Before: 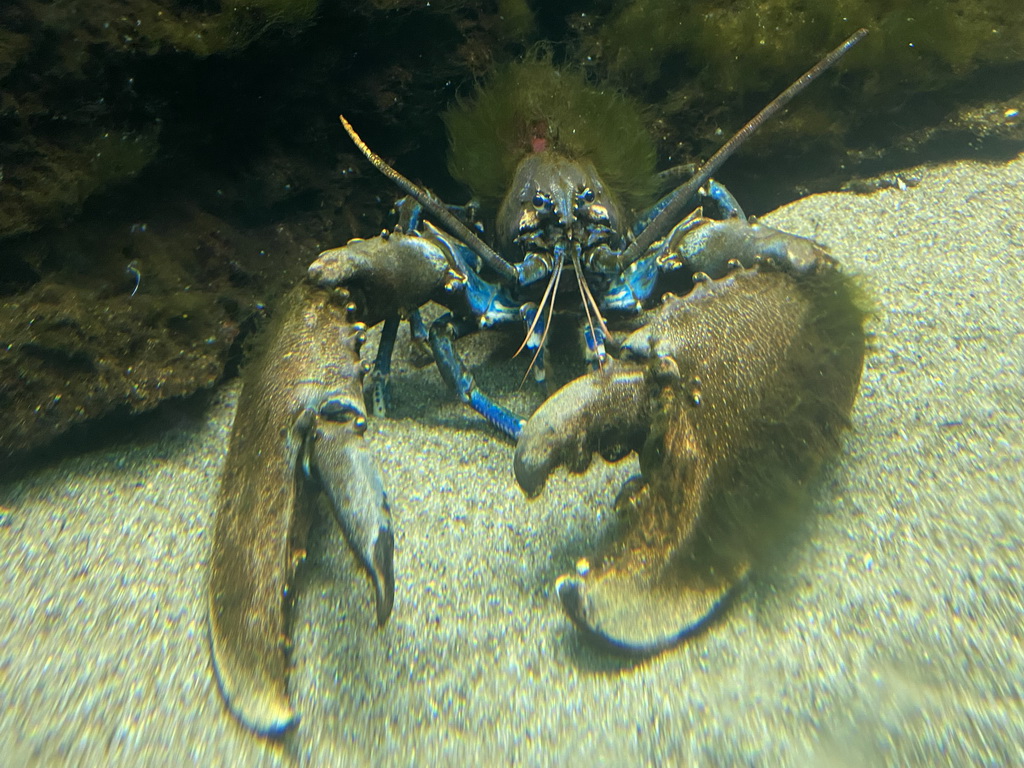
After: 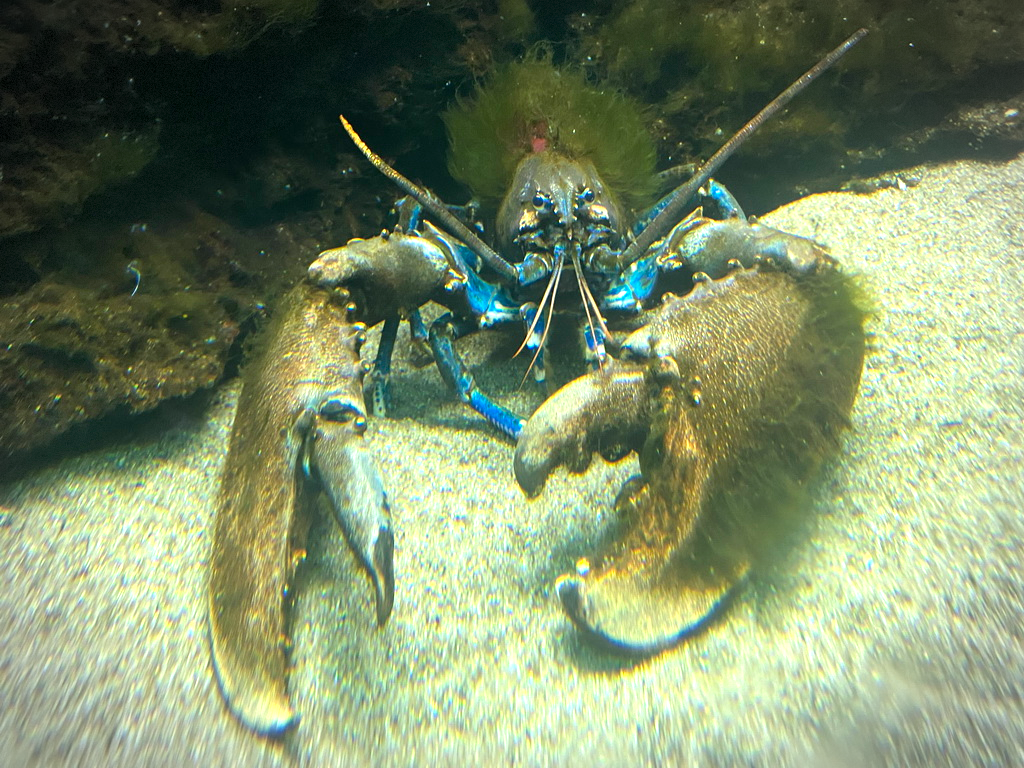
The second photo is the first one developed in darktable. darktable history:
vignetting: automatic ratio true, dithering 8-bit output
exposure: black level correction 0, exposure 0.698 EV, compensate highlight preservation false
